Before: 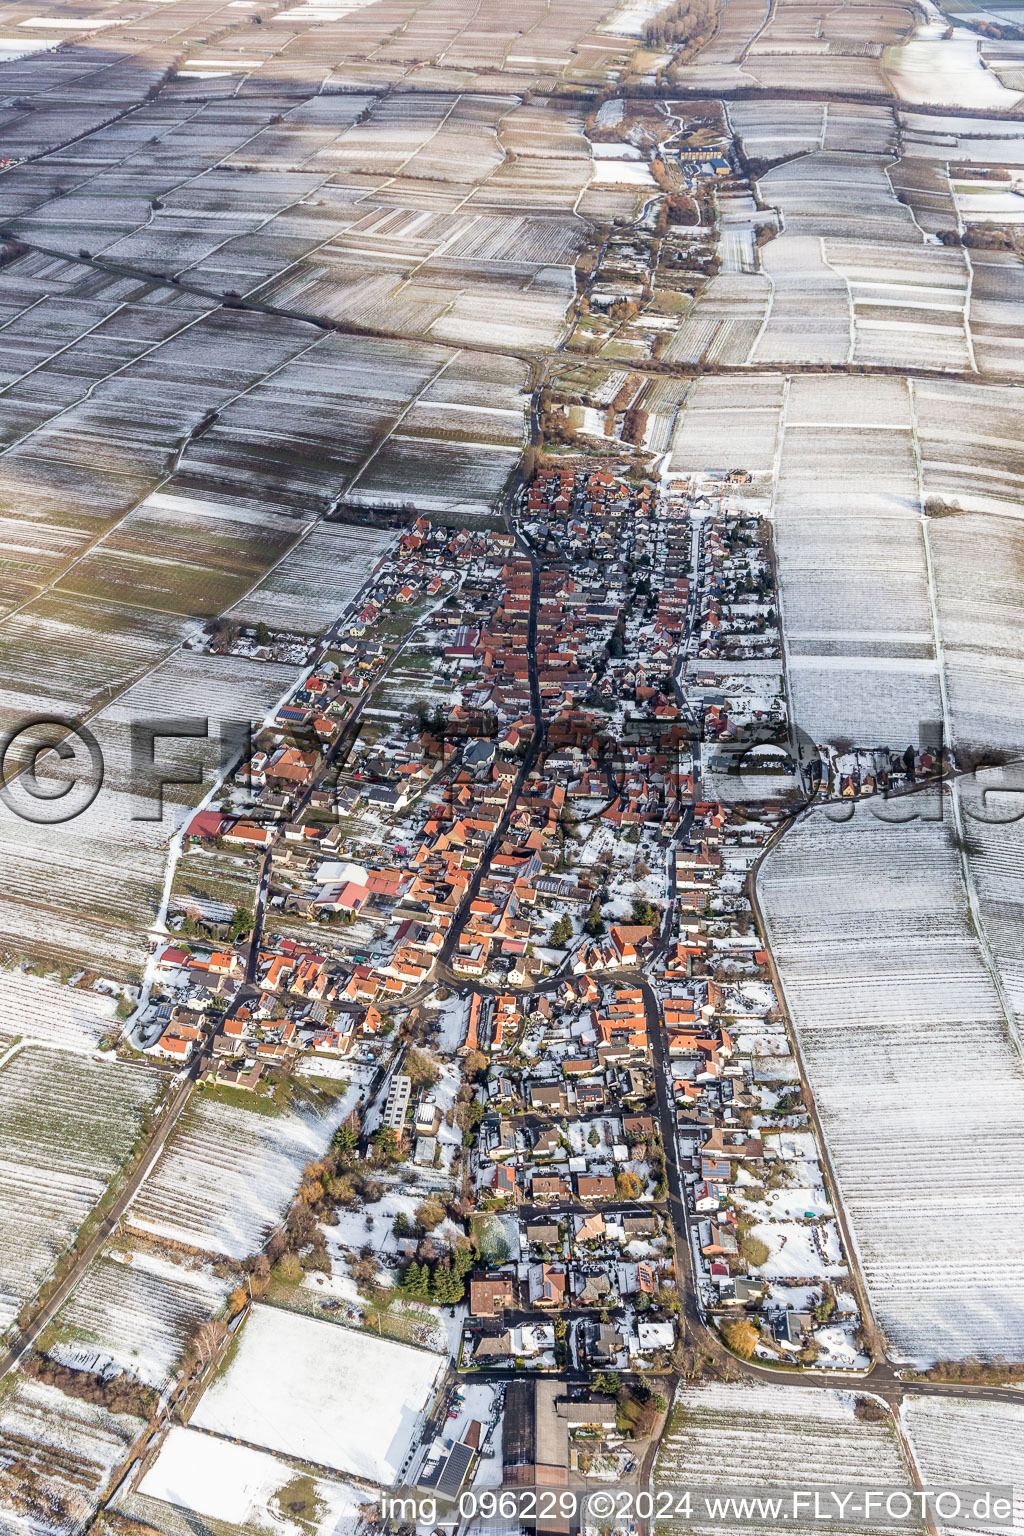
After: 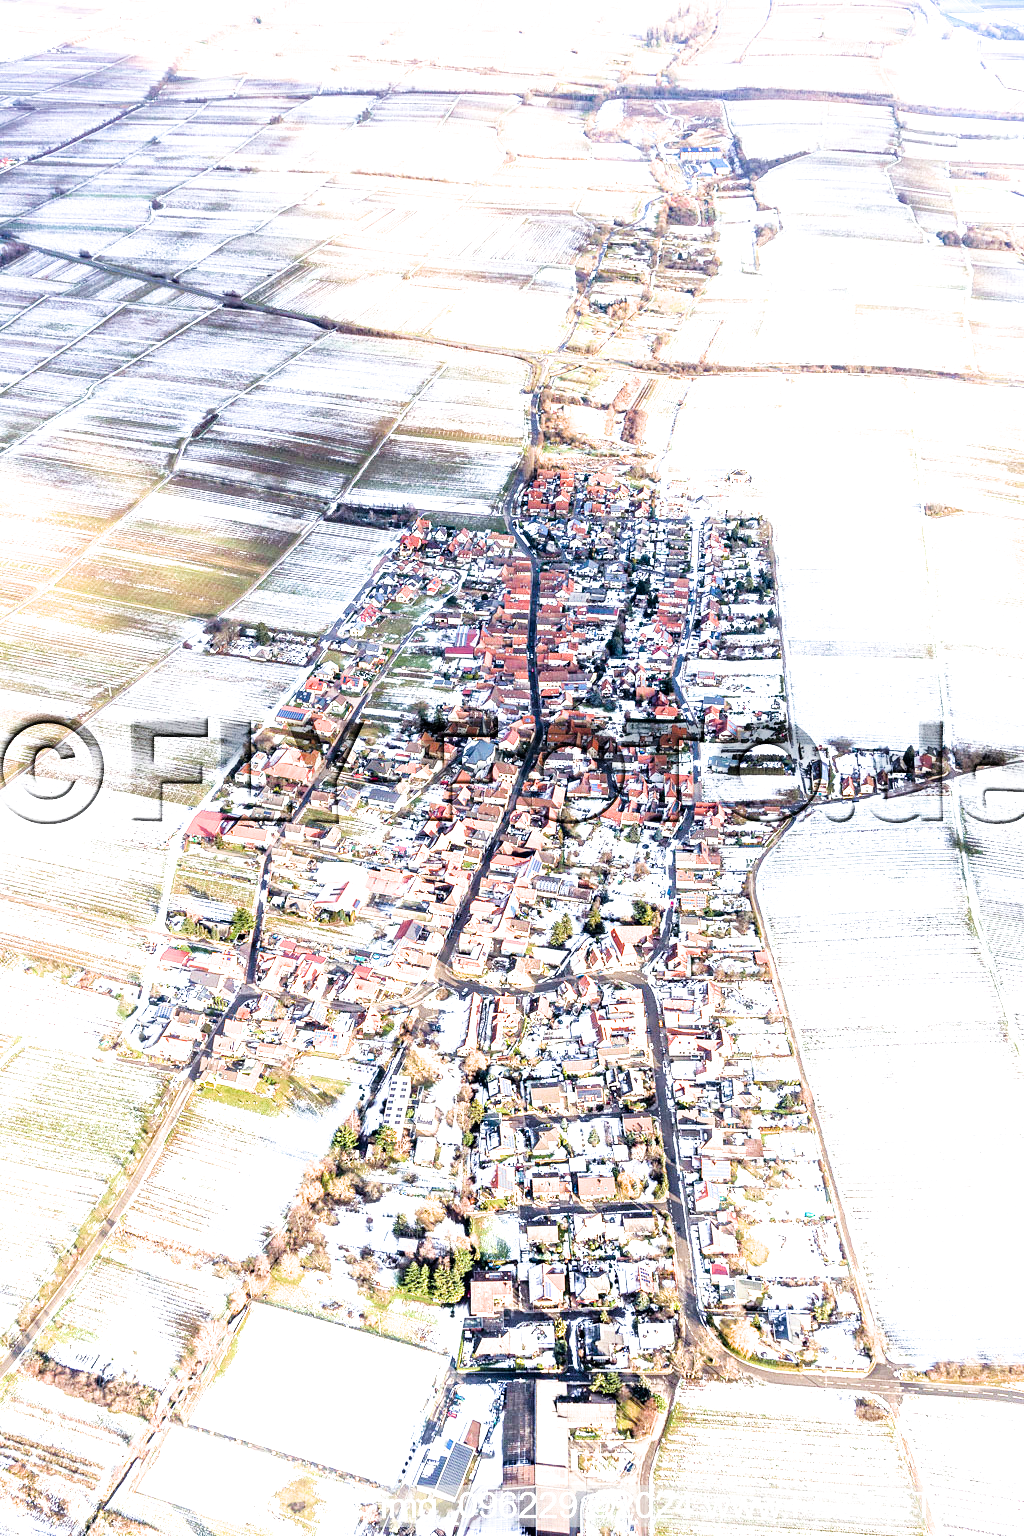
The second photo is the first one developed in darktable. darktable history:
color balance rgb: perceptual saturation grading › global saturation 20%, perceptual saturation grading › highlights -49.965%, perceptual saturation grading › shadows 24.325%, perceptual brilliance grading › global brilliance 24.829%, global vibrance 20%
filmic rgb: black relative exposure -5.08 EV, white relative exposure 3.18 EV, hardness 3.45, contrast 1.192, highlights saturation mix -29.05%
exposure: black level correction 0, exposure 1.199 EV, compensate highlight preservation false
